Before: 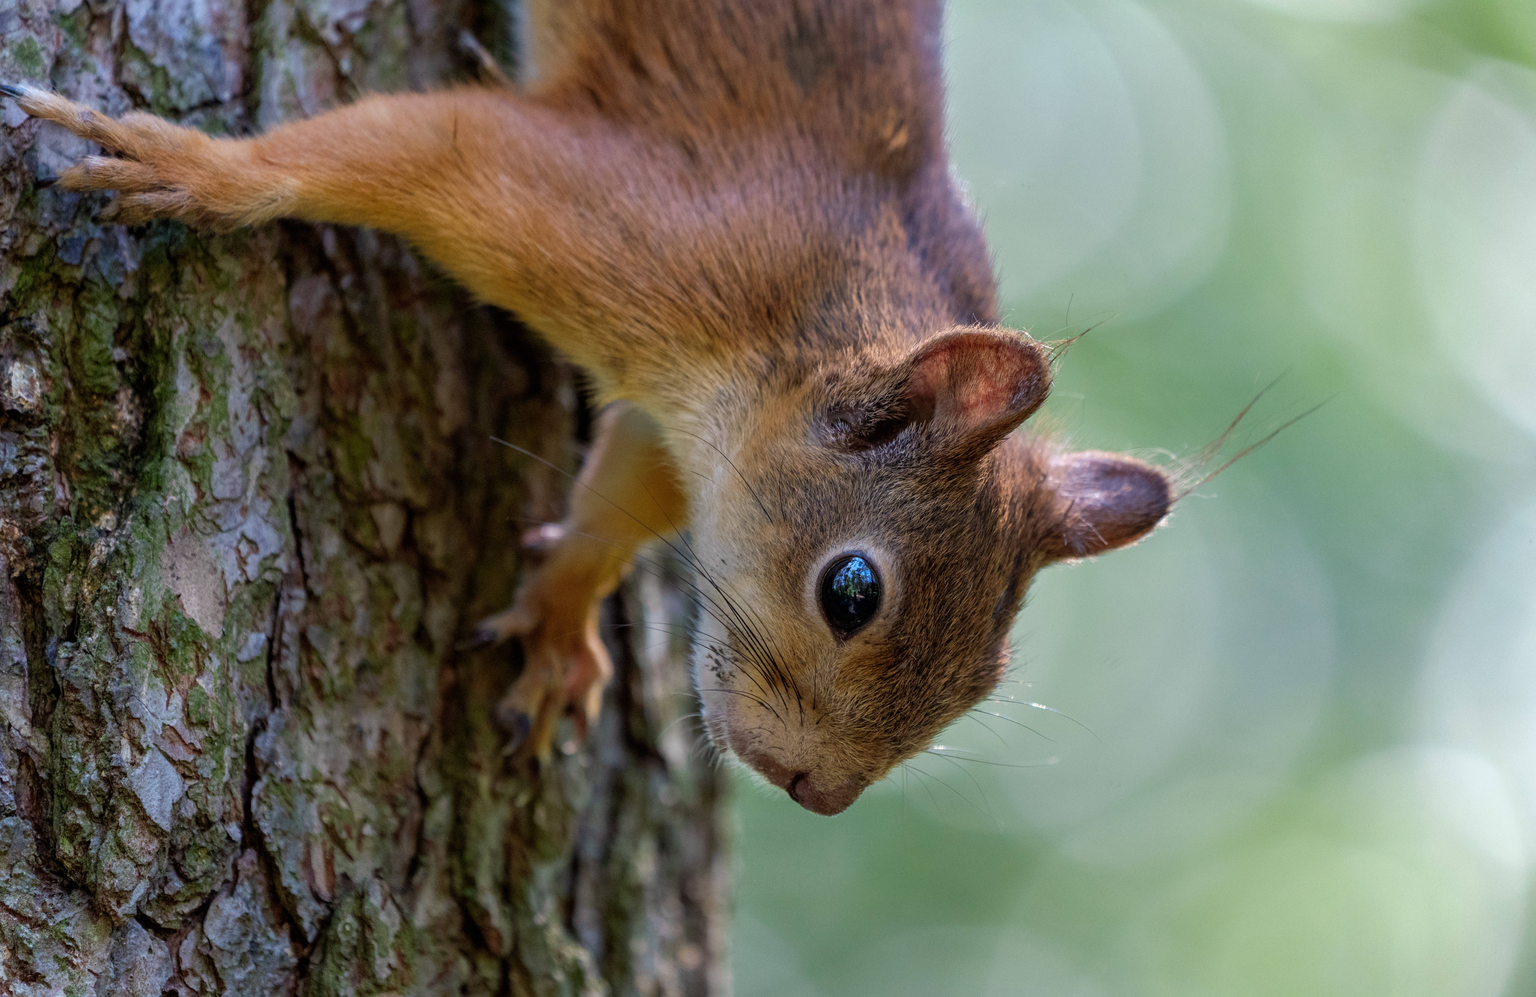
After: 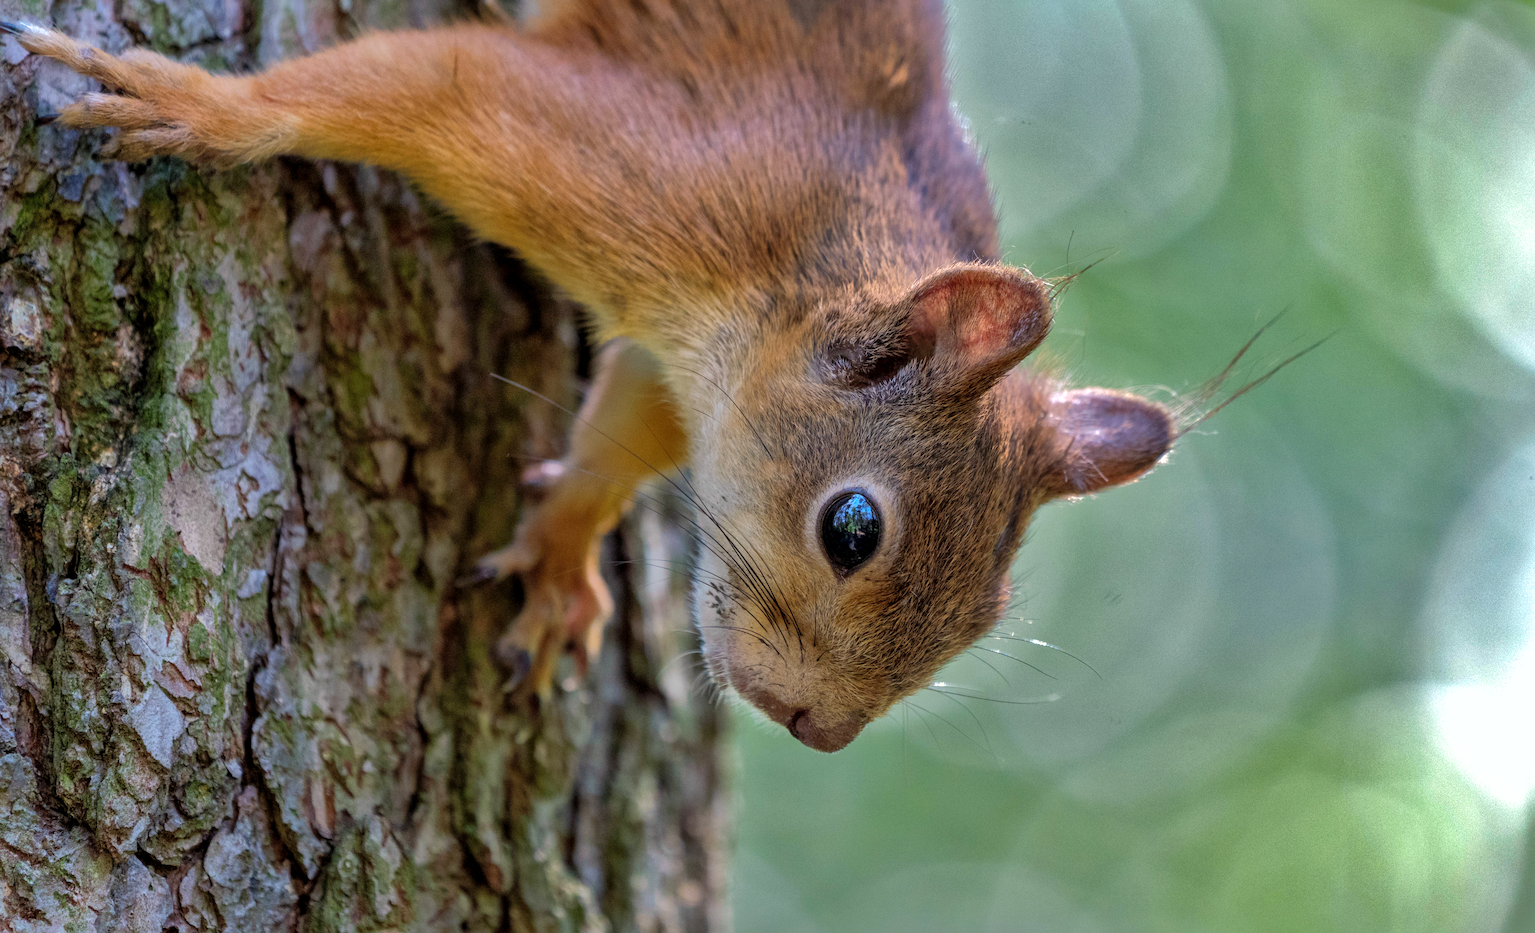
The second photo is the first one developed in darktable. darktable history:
shadows and highlights: shadows 38.35, highlights -74.5
crop and rotate: top 6.382%
exposure: black level correction 0.001, exposure 0.499 EV, compensate highlight preservation false
